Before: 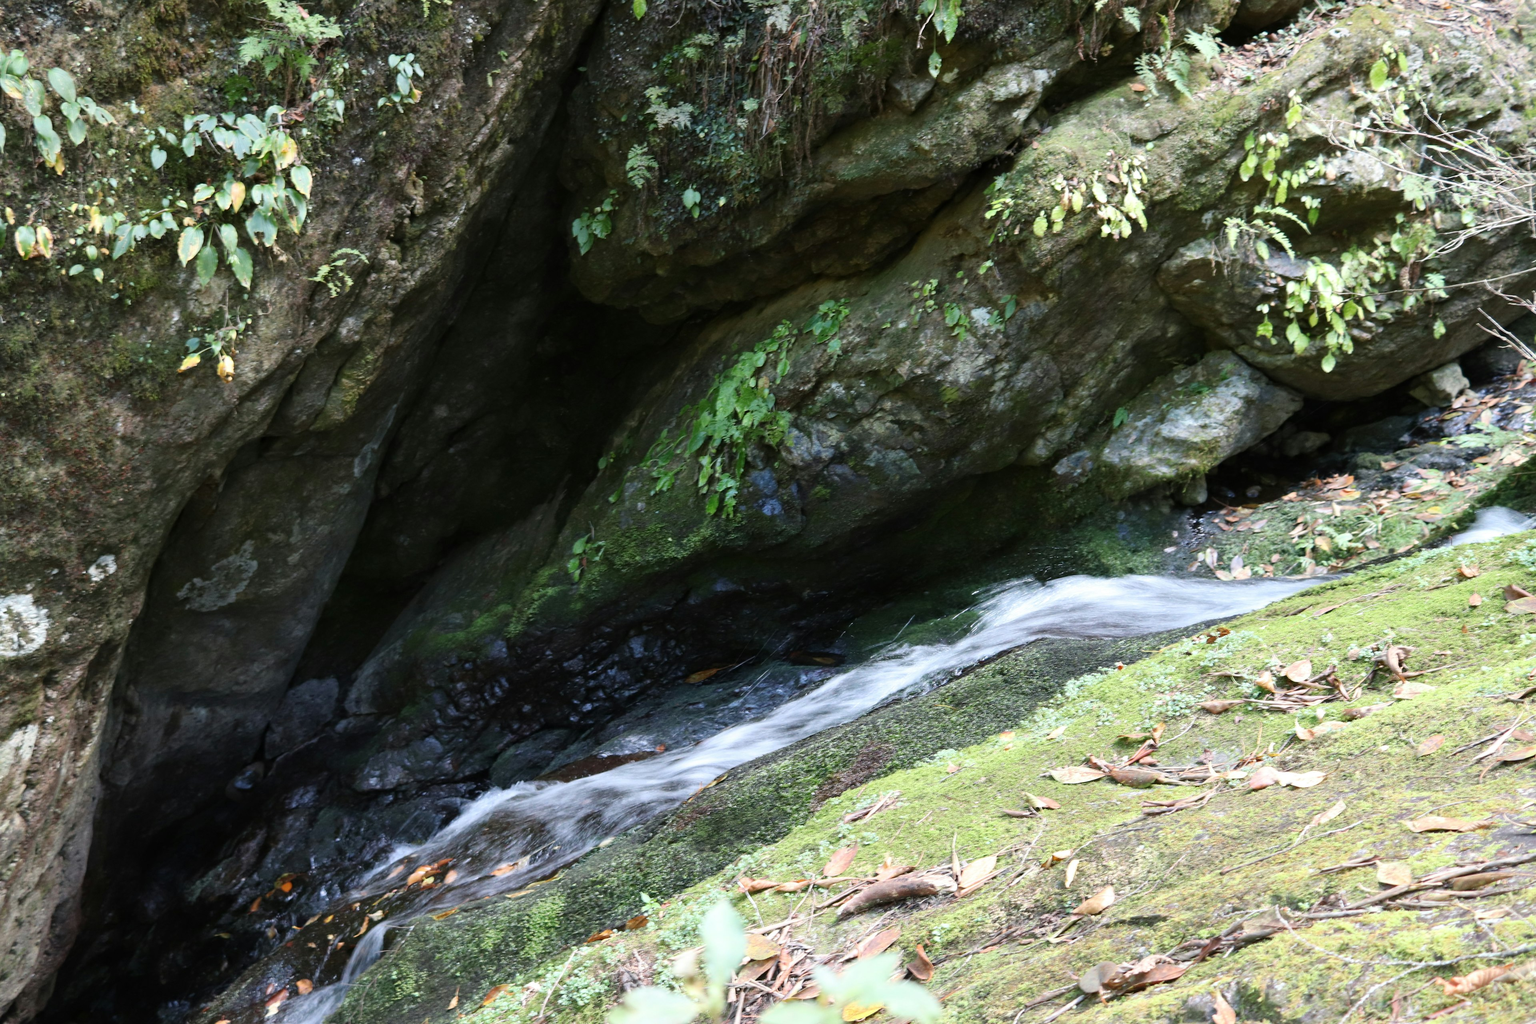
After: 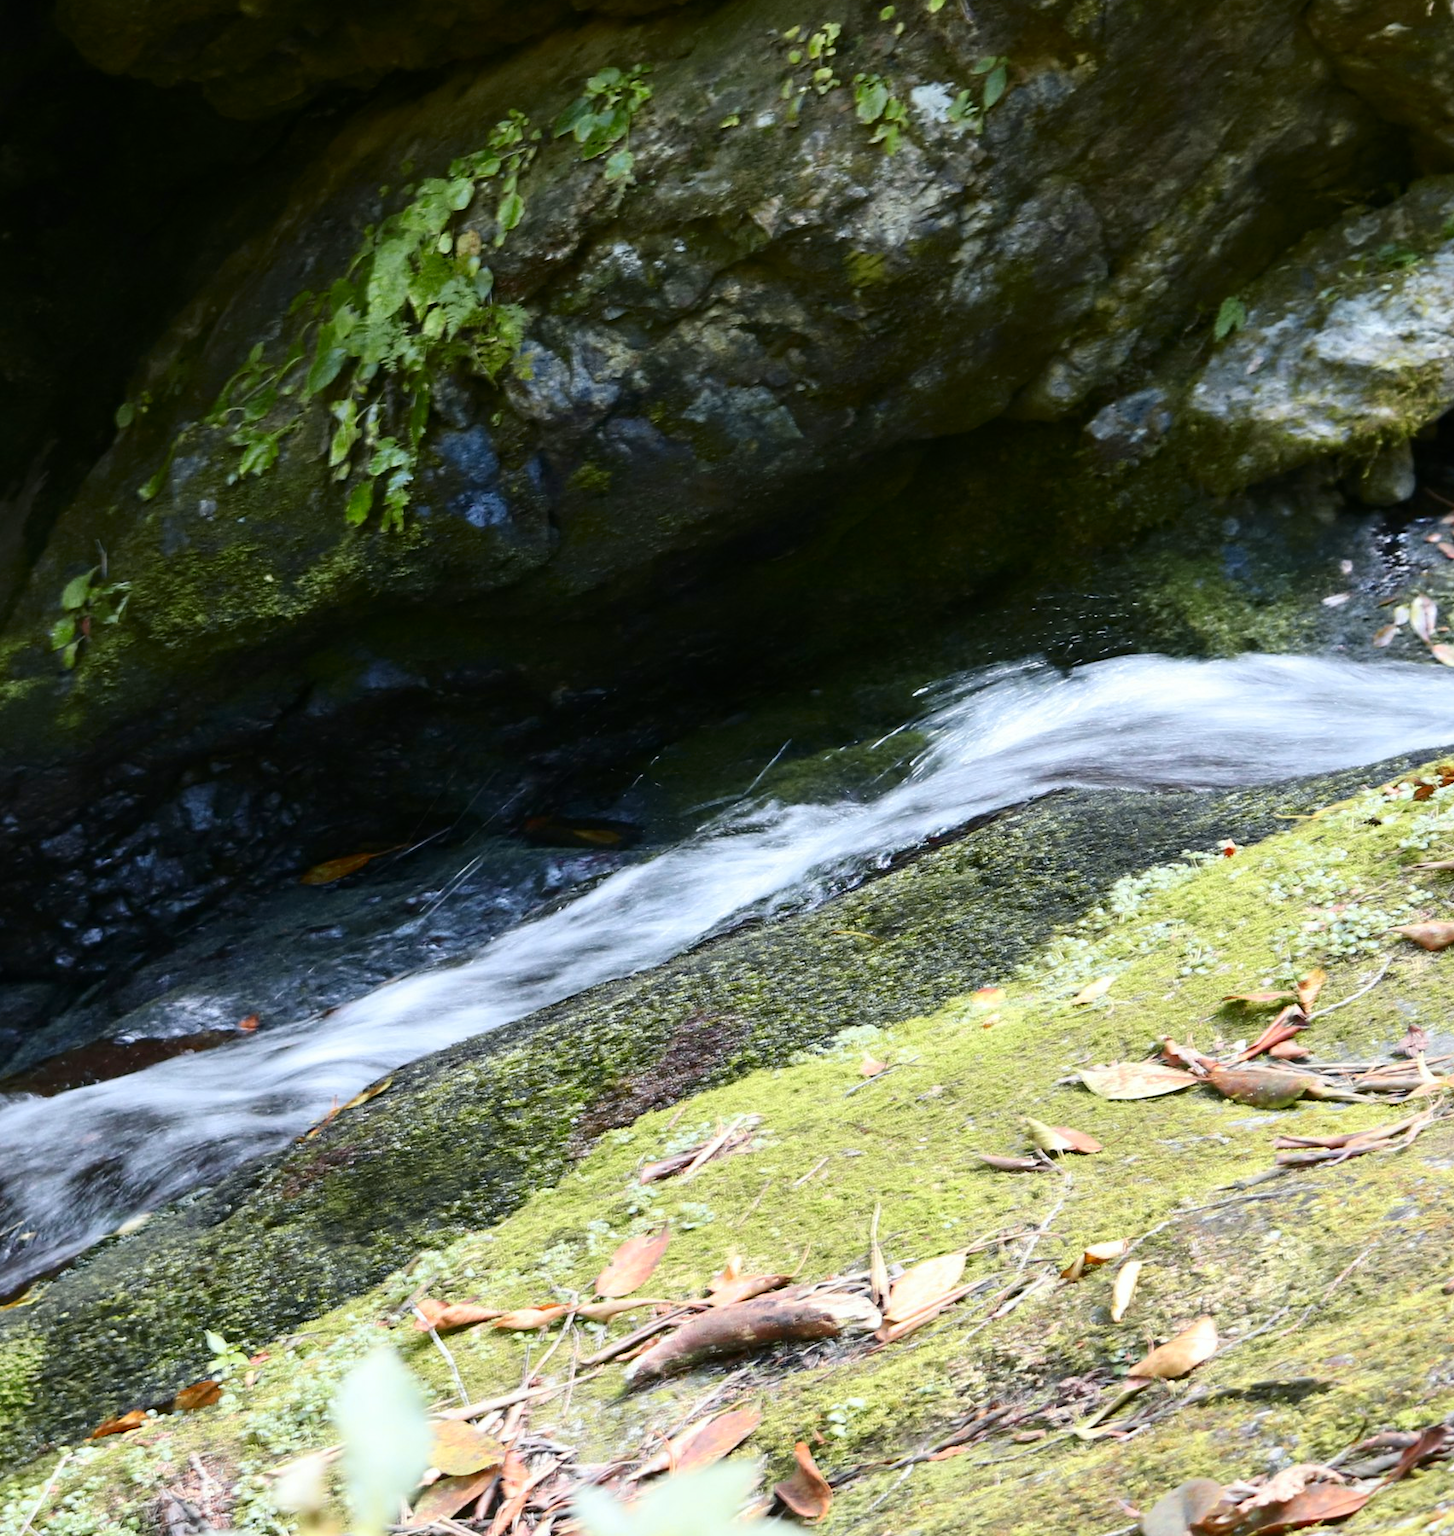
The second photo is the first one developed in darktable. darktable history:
rotate and perspective: crop left 0, crop top 0
crop: left 35.432%, top 26.233%, right 20.145%, bottom 3.432%
tone curve: curves: ch0 [(0, 0) (0.227, 0.17) (0.766, 0.774) (1, 1)]; ch1 [(0, 0) (0.114, 0.127) (0.437, 0.452) (0.498, 0.495) (0.579, 0.602) (1, 1)]; ch2 [(0, 0) (0.233, 0.259) (0.493, 0.492) (0.568, 0.596) (1, 1)], color space Lab, independent channels, preserve colors none
